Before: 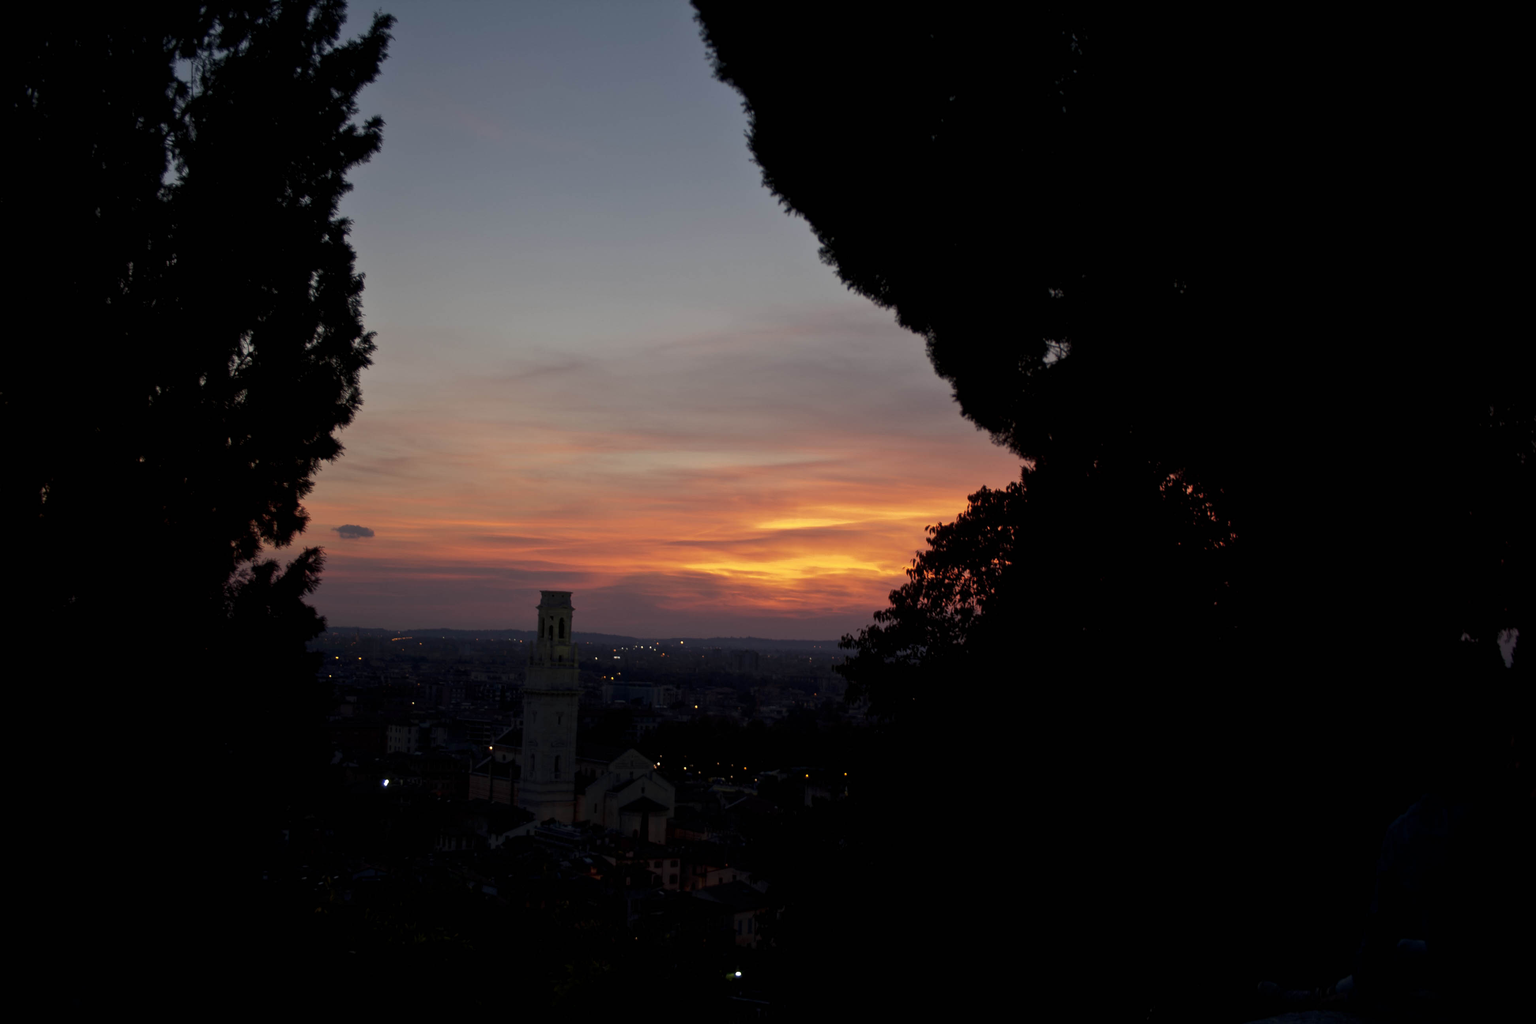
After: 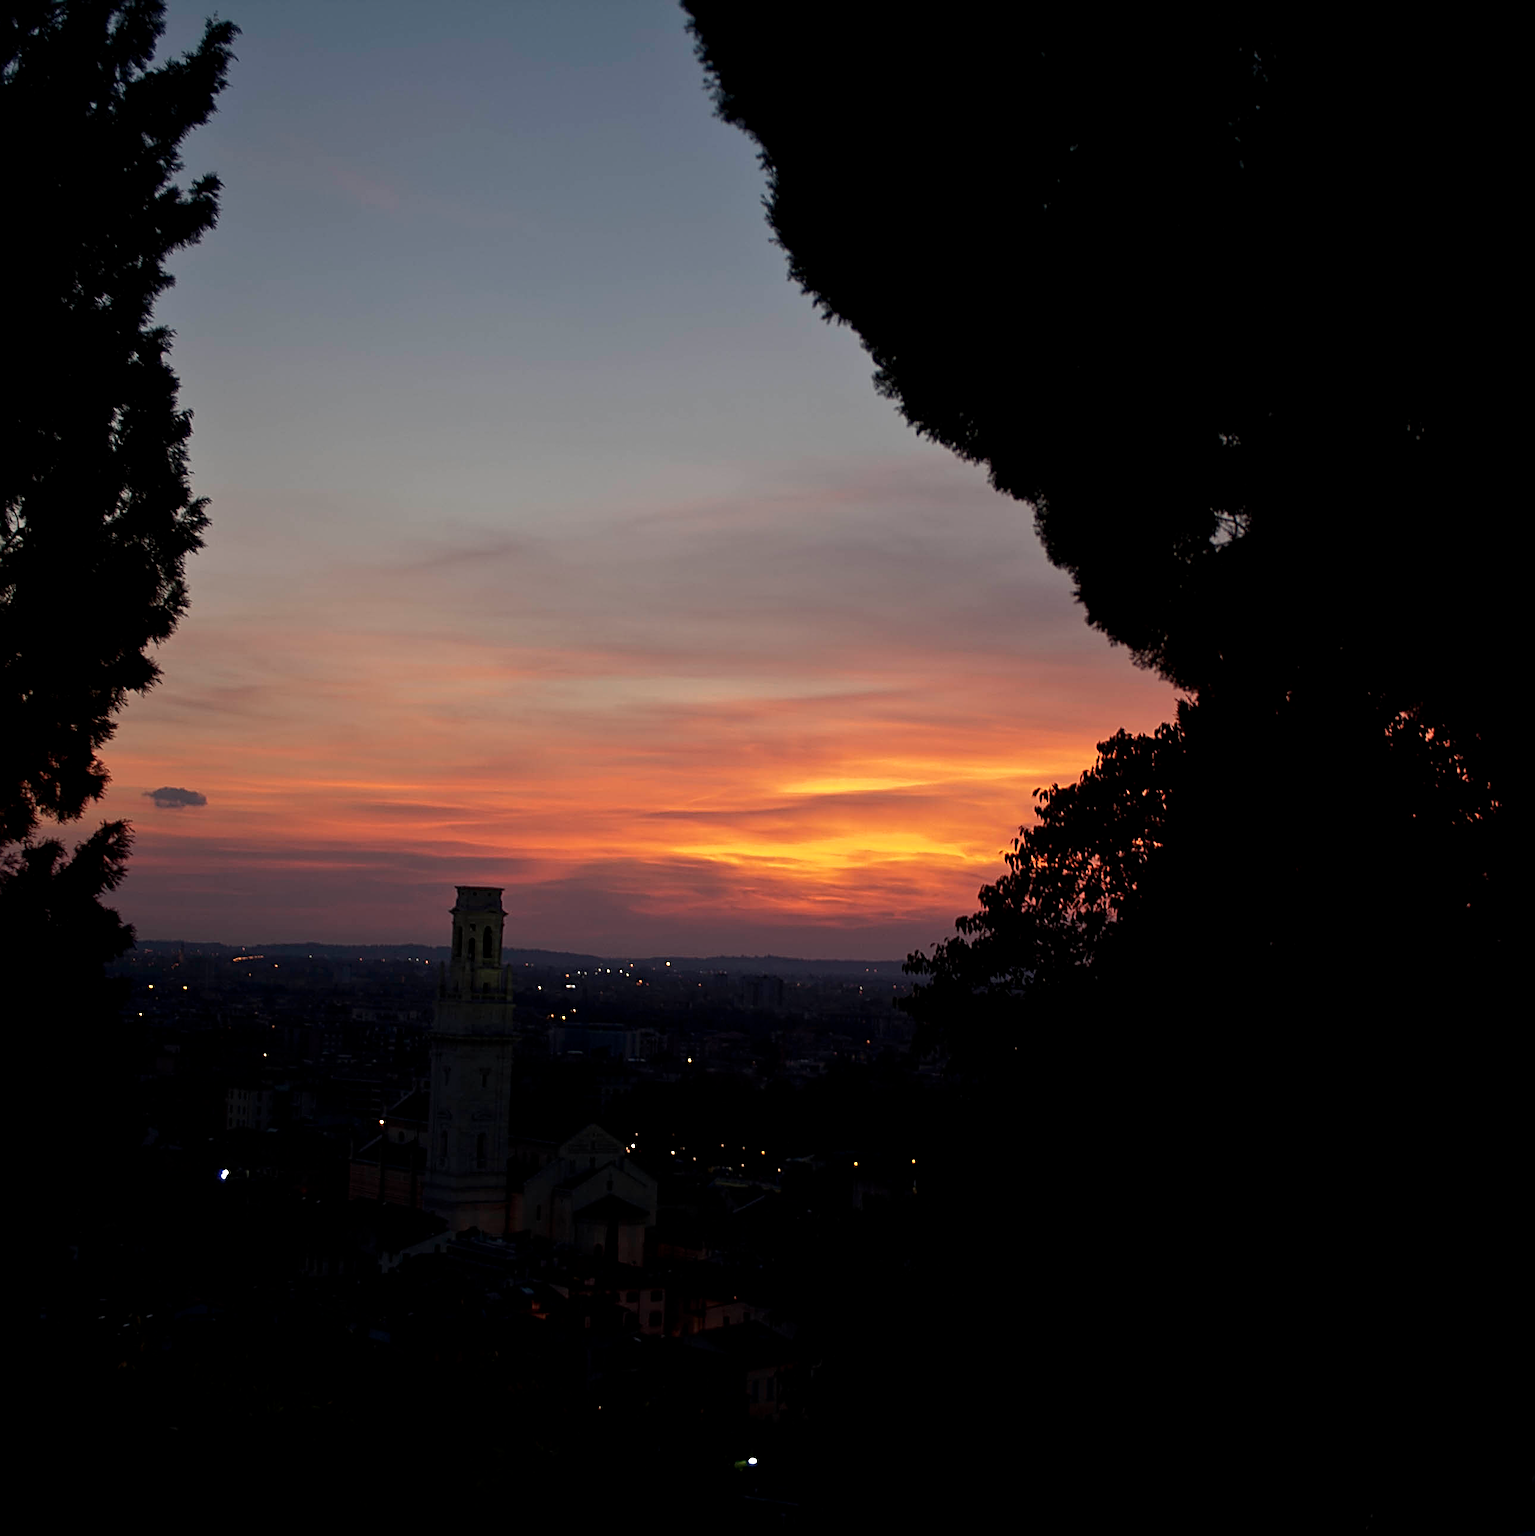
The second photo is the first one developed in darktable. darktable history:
crop: left 15.419%, right 17.914%
sharpen: radius 3.025, amount 0.757
